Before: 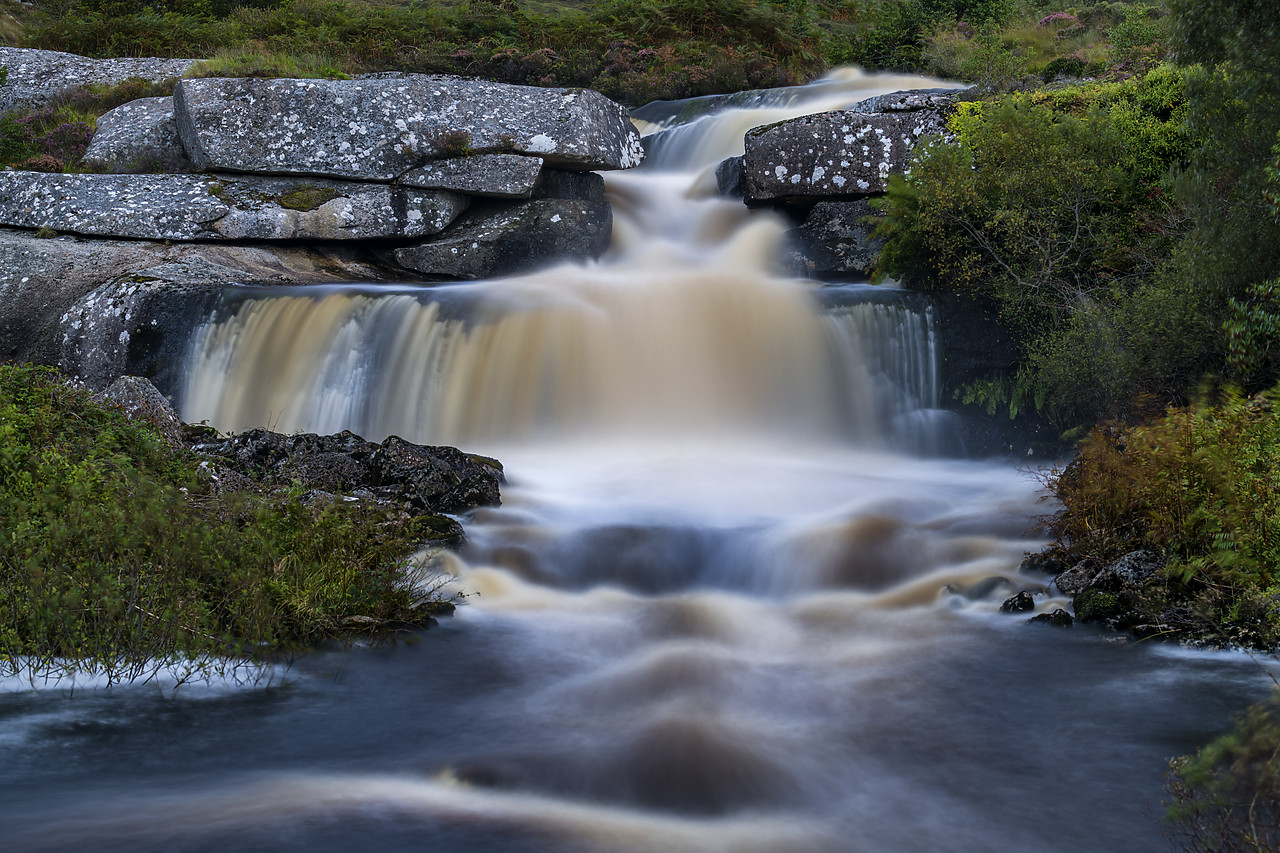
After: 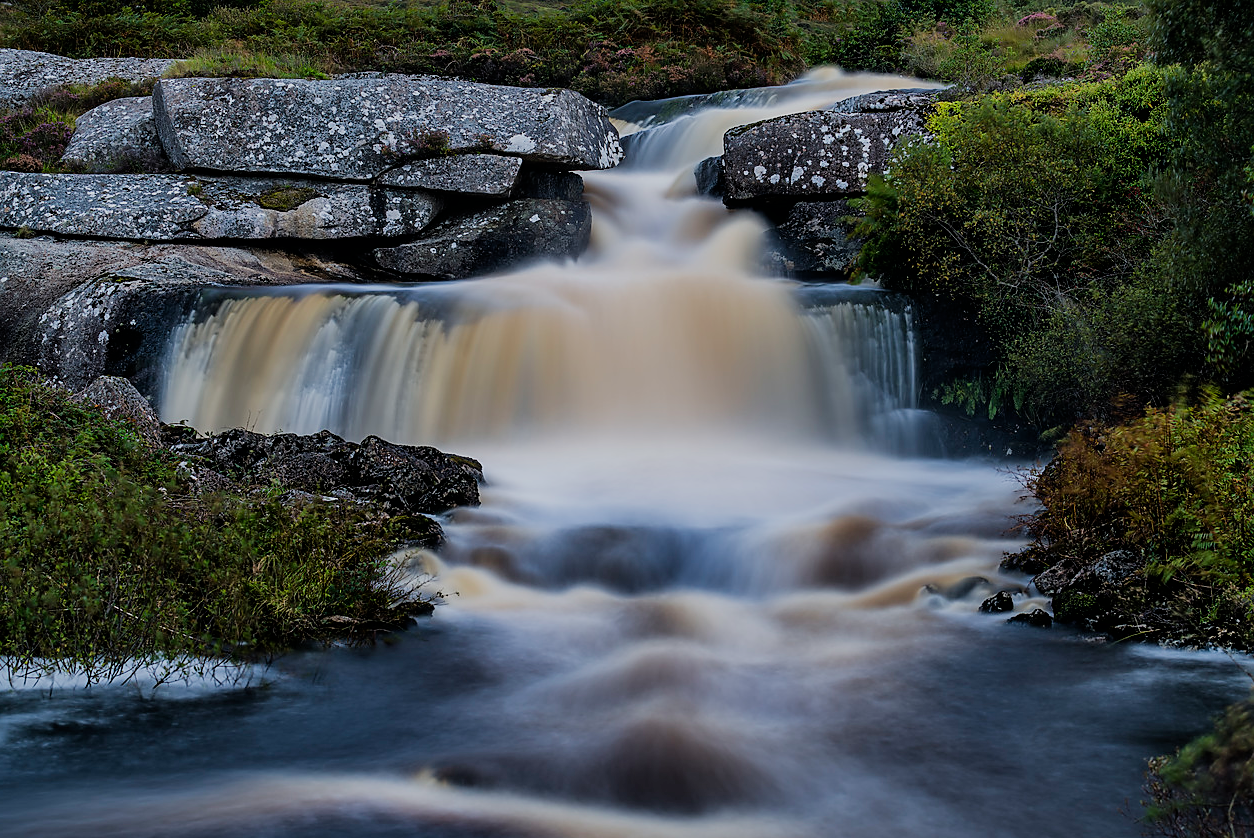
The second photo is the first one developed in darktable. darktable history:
crop: left 1.674%, right 0.284%, bottom 1.756%
sharpen: radius 1.894, amount 0.404, threshold 1.322
filmic rgb: black relative exposure -7.65 EV, white relative exposure 4.56 EV, threshold 2.97 EV, hardness 3.61, enable highlight reconstruction true
